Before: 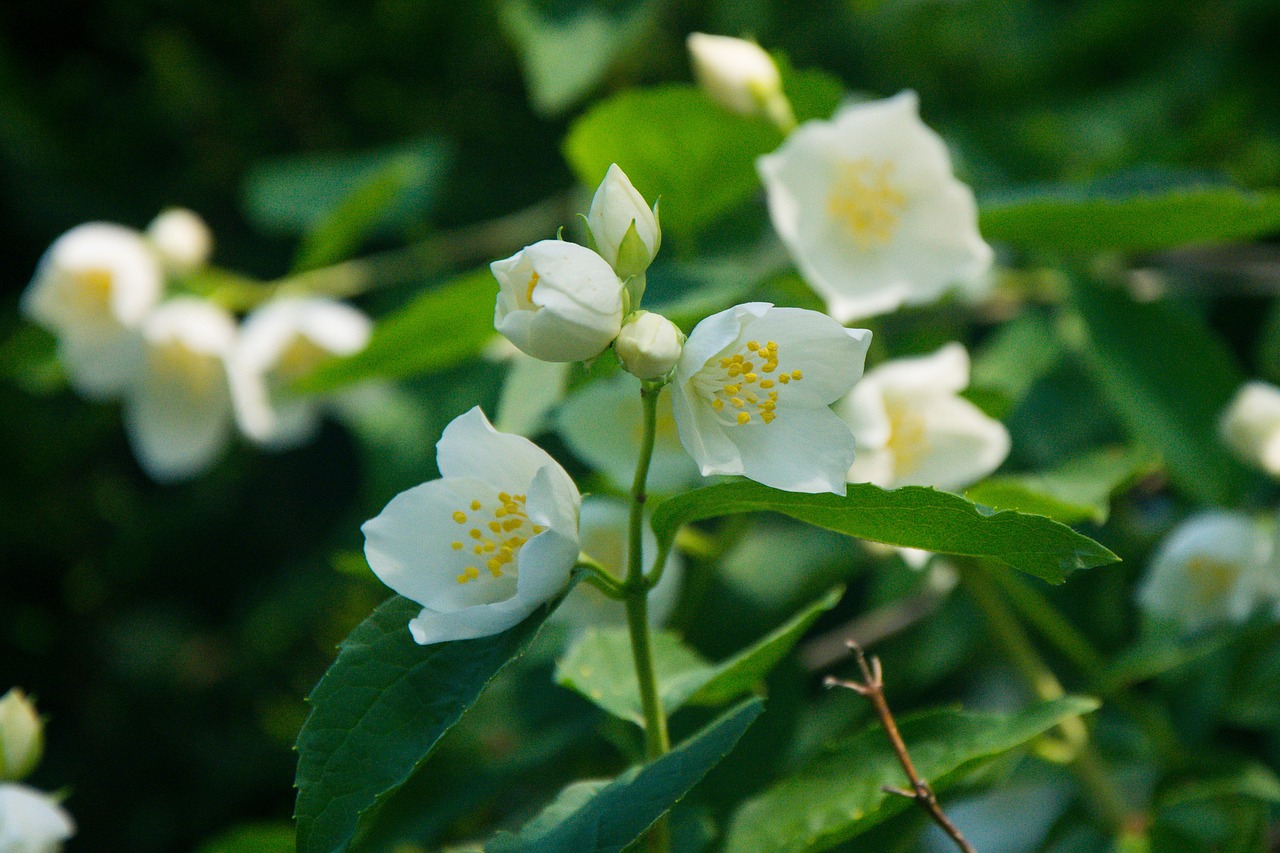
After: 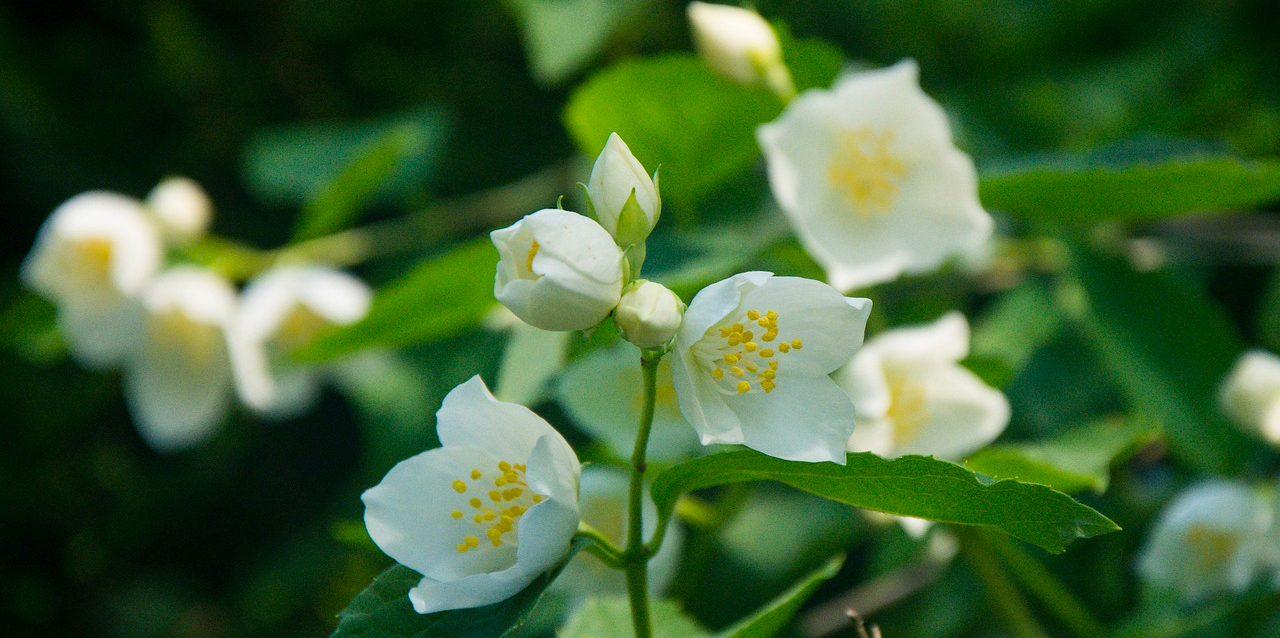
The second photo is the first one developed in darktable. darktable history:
crop: top 3.732%, bottom 21.457%
contrast brightness saturation: contrast 0.04, saturation 0.069
